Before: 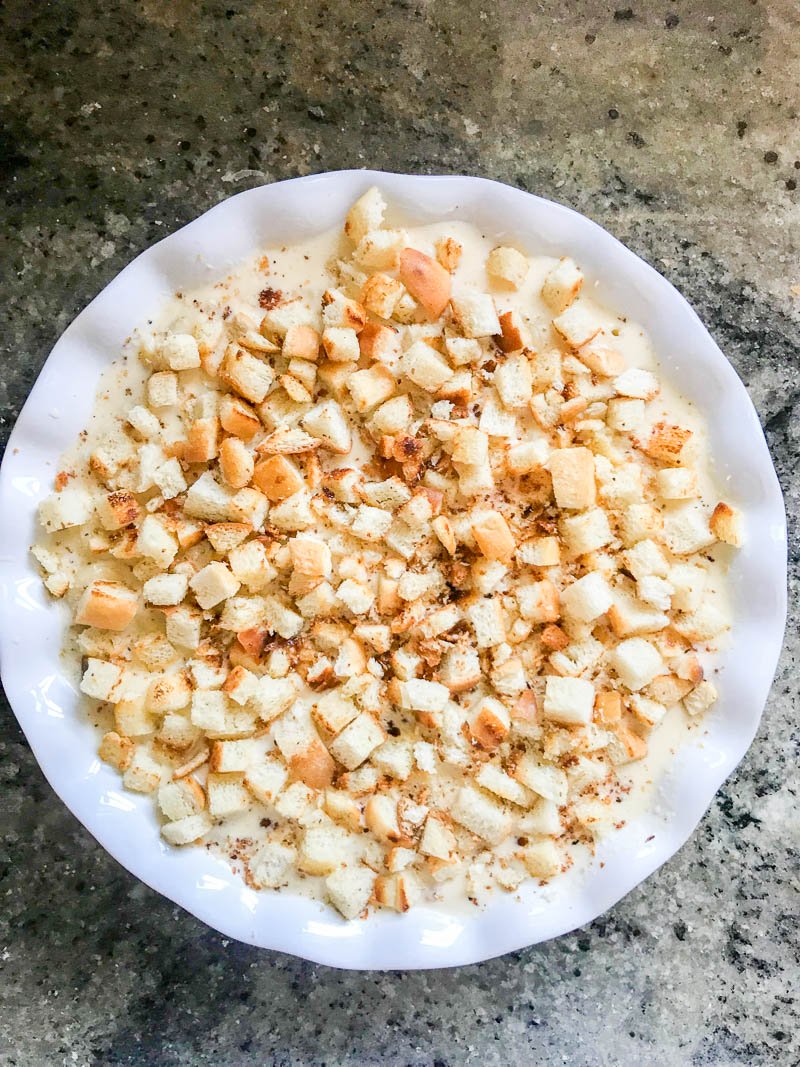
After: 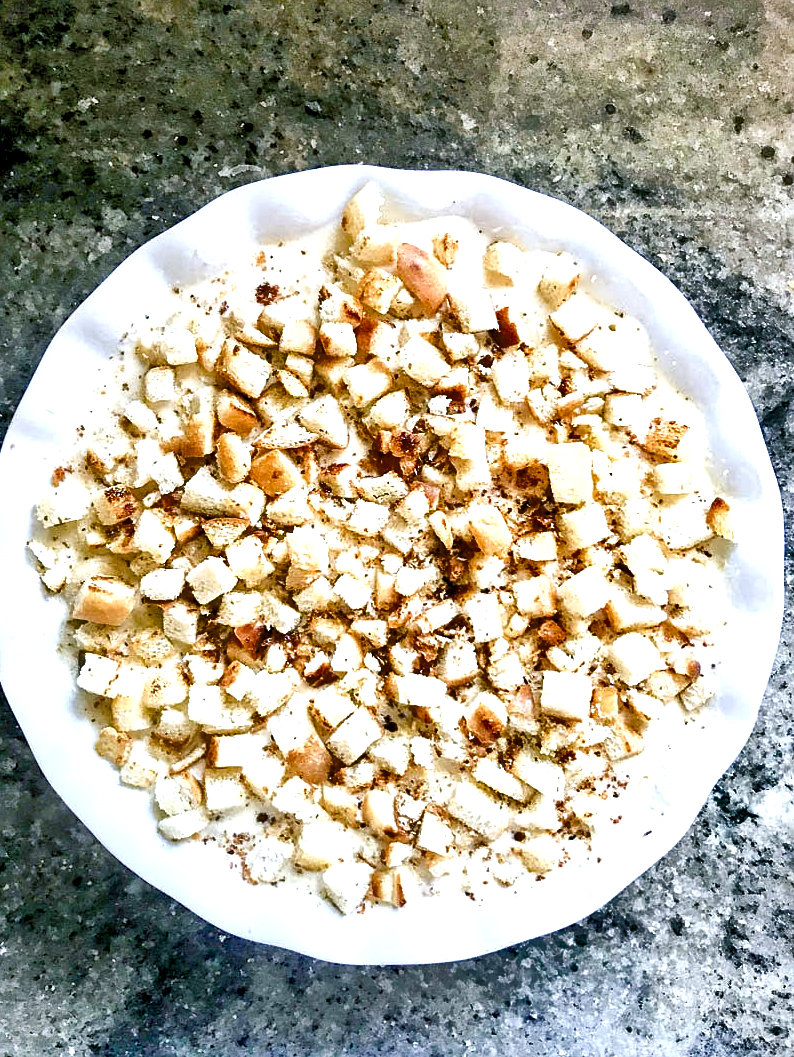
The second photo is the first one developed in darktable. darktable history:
shadows and highlights: soften with gaussian
local contrast: mode bilateral grid, contrast 25, coarseness 60, detail 151%, midtone range 0.2
white balance: red 0.931, blue 1.11
crop: left 0.434%, top 0.485%, right 0.244%, bottom 0.386%
sharpen: amount 0.2
contrast brightness saturation: brightness 0.13
color balance rgb: shadows lift › chroma 2.79%, shadows lift › hue 190.66°, power › hue 171.85°, highlights gain › chroma 2.16%, highlights gain › hue 75.26°, global offset › luminance -0.51%, perceptual saturation grading › highlights -33.8%, perceptual saturation grading › mid-tones 14.98%, perceptual saturation grading › shadows 48.43%, perceptual brilliance grading › highlights 15.68%, perceptual brilliance grading › mid-tones 6.62%, perceptual brilliance grading › shadows -14.98%, global vibrance 11.32%, contrast 5.05%
